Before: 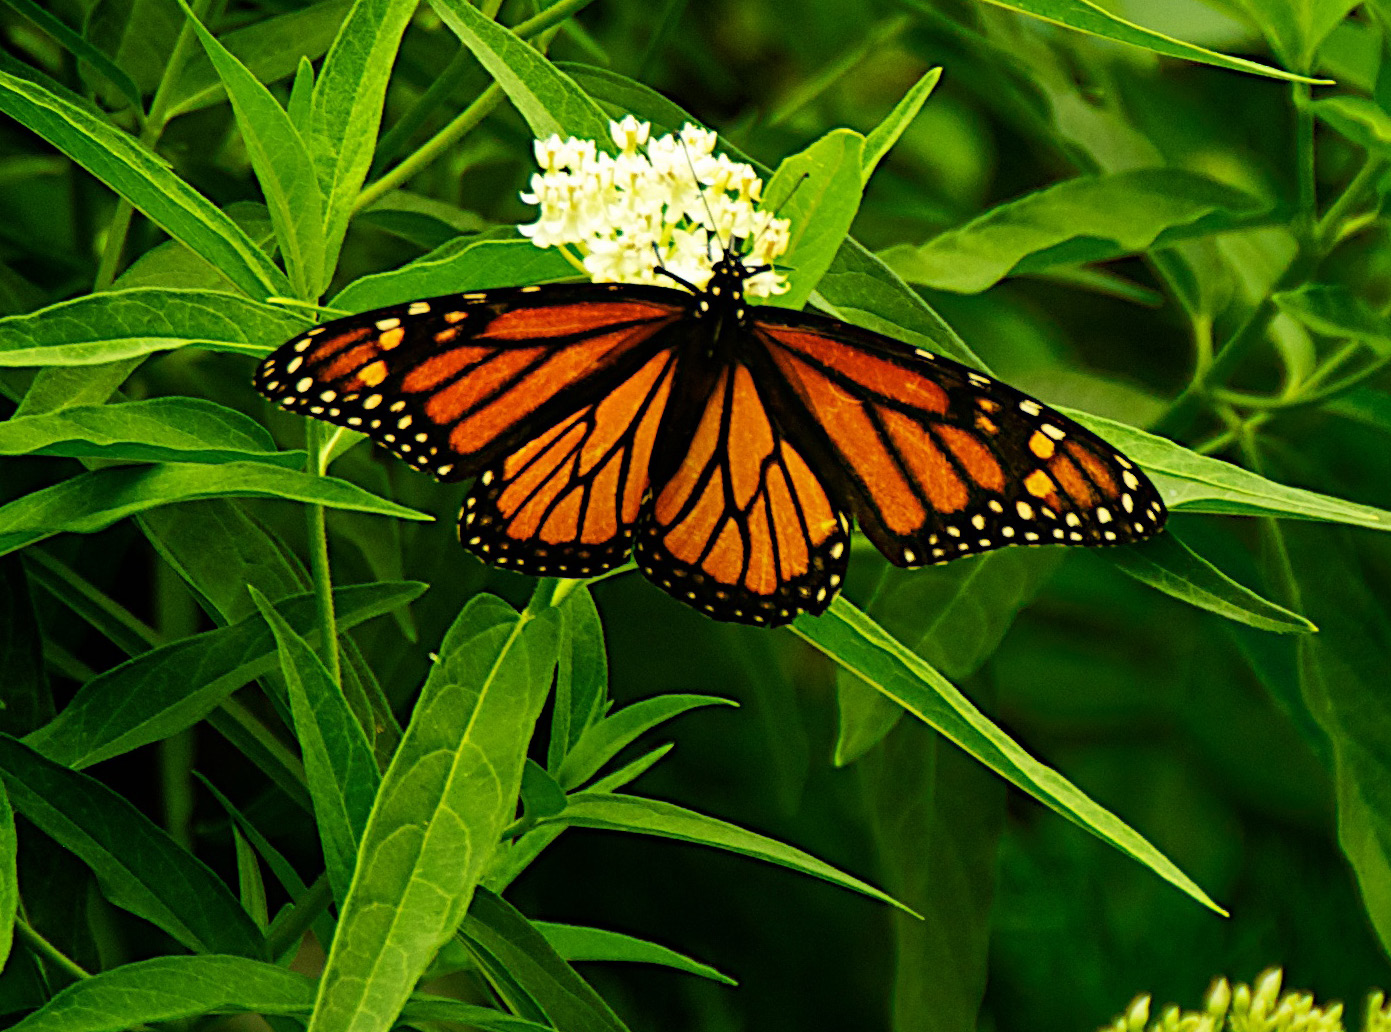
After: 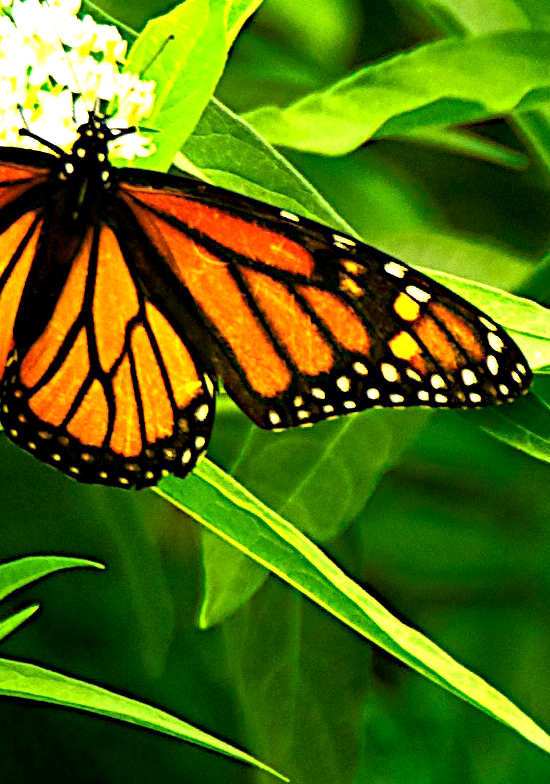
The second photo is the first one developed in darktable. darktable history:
crop: left 45.721%, top 13.393%, right 14.118%, bottom 10.01%
exposure: black level correction 0.001, exposure 1.3 EV, compensate highlight preservation false
